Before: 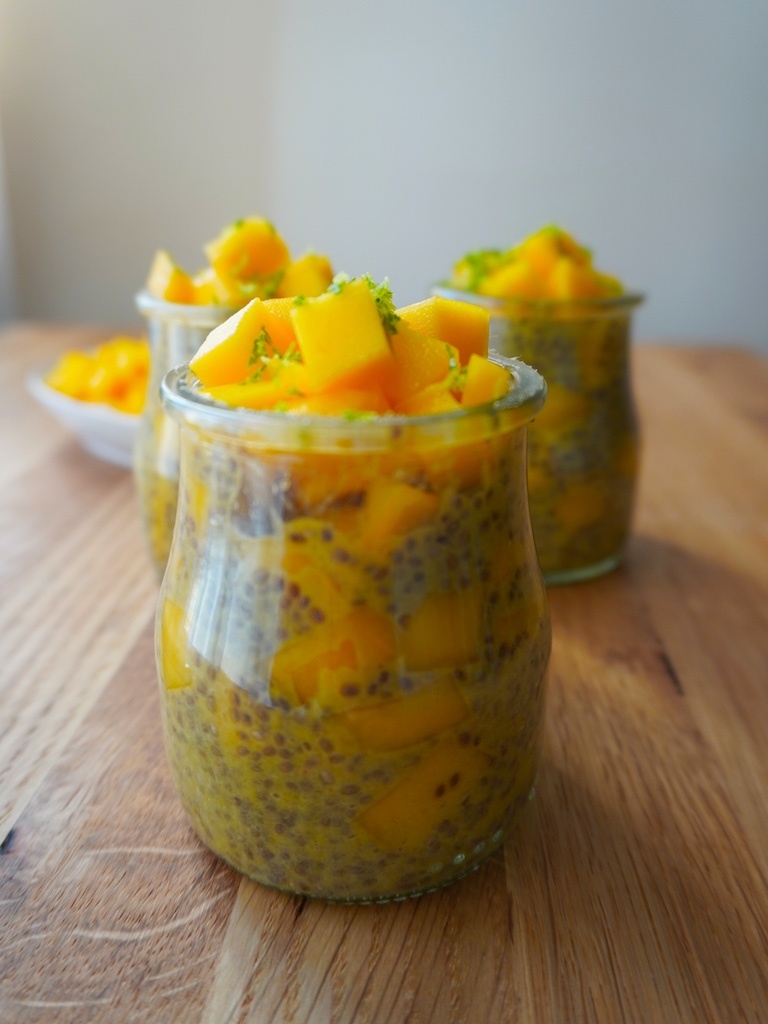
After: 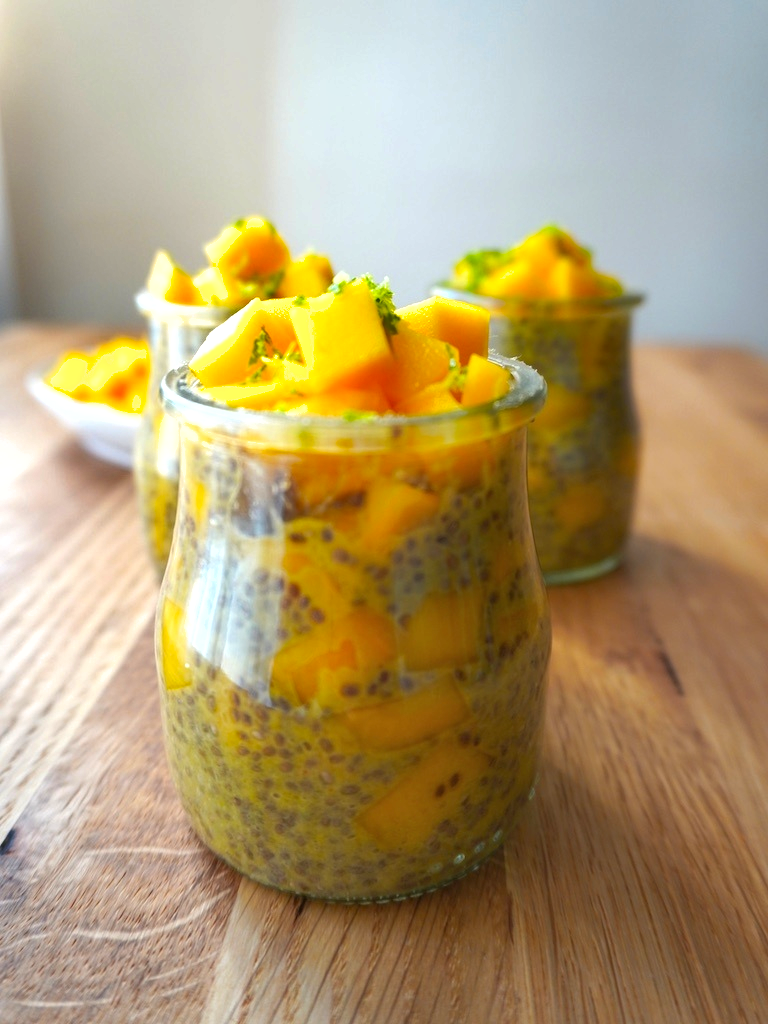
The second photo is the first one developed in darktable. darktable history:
exposure: black level correction 0, exposure 0.702 EV, compensate exposure bias true, compensate highlight preservation false
shadows and highlights: low approximation 0.01, soften with gaussian
tone equalizer: on, module defaults
